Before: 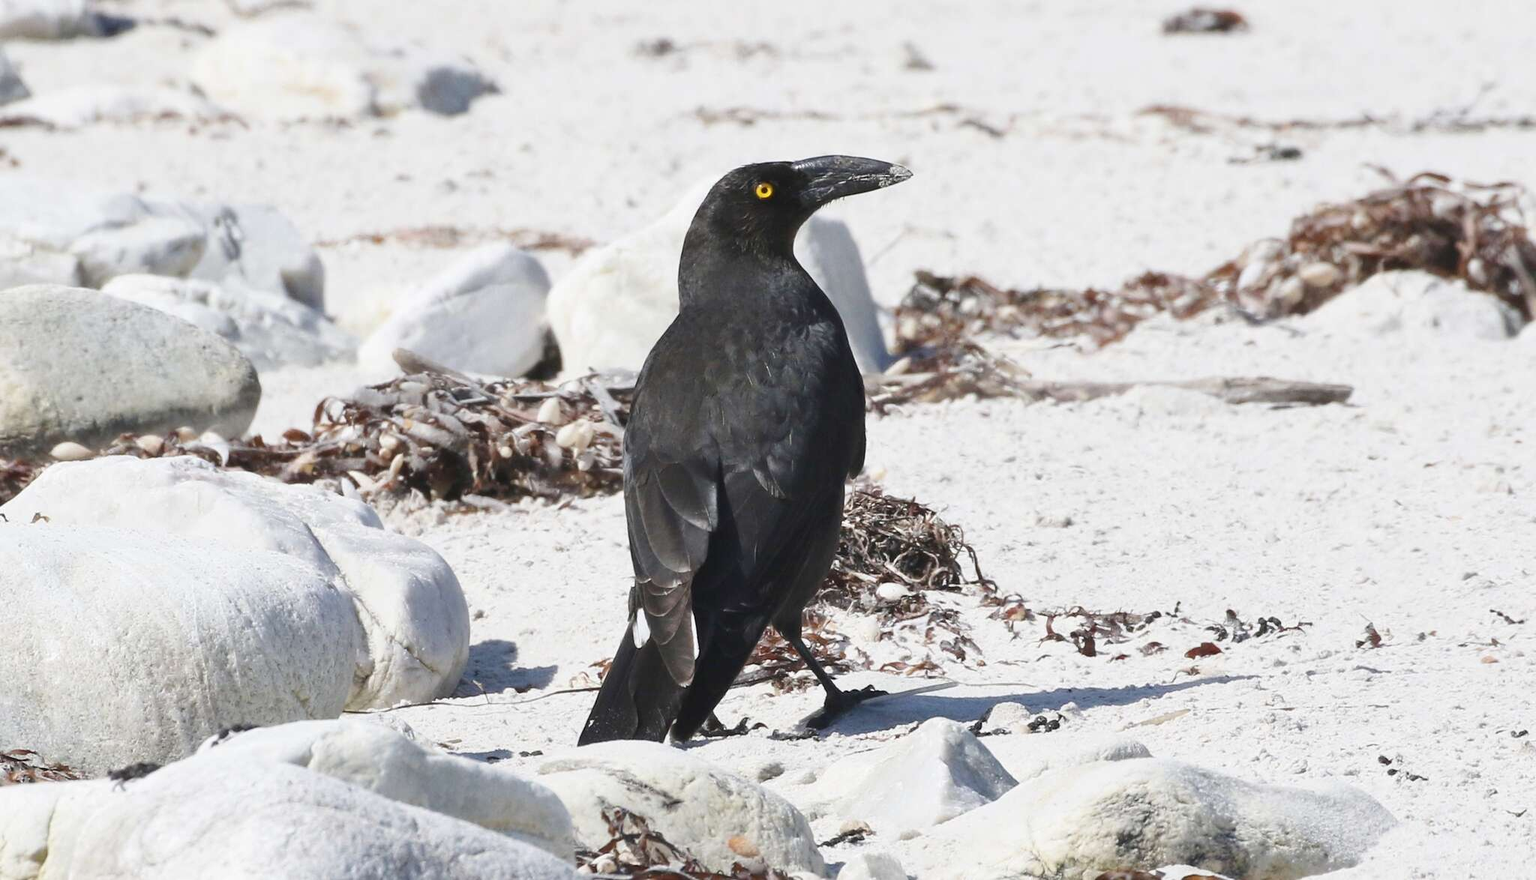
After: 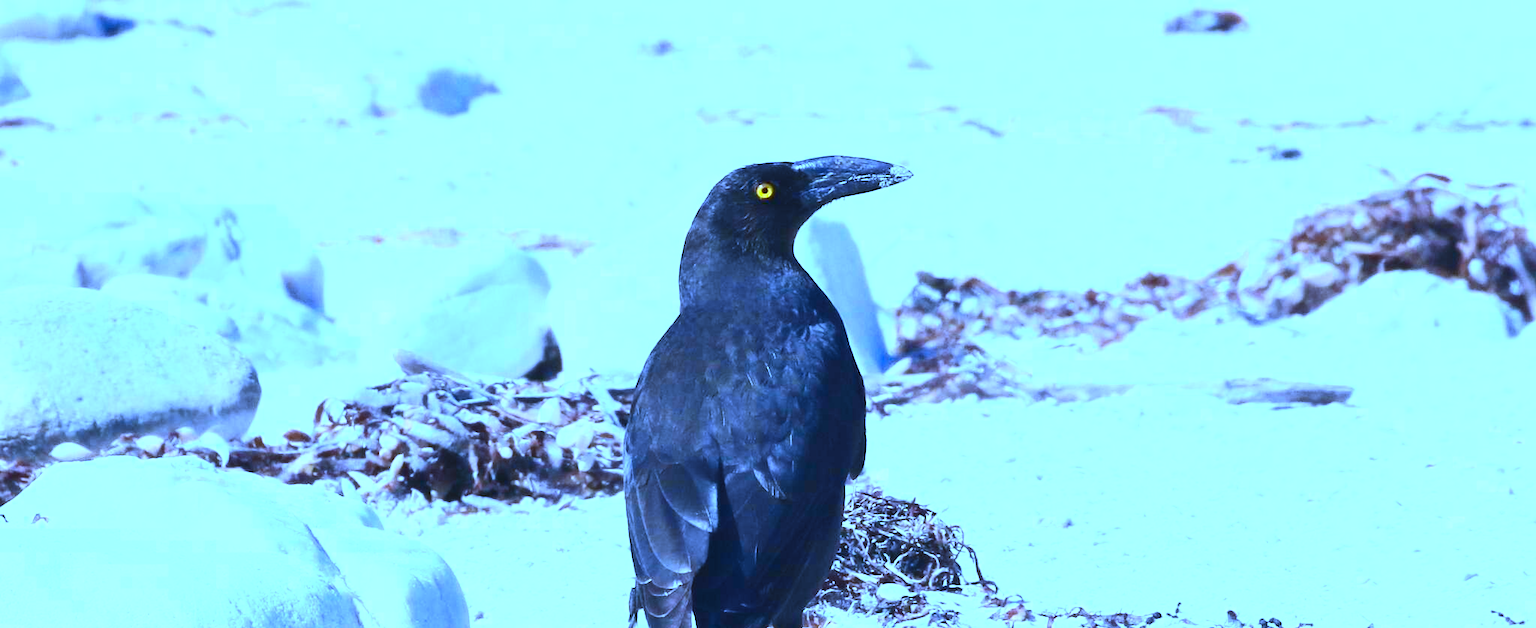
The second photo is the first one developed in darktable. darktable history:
white balance: red 0.766, blue 1.537
crop: bottom 28.576%
exposure: black level correction 0, exposure 0.68 EV, compensate exposure bias true, compensate highlight preservation false
contrast brightness saturation: contrast 0.18, saturation 0.3
